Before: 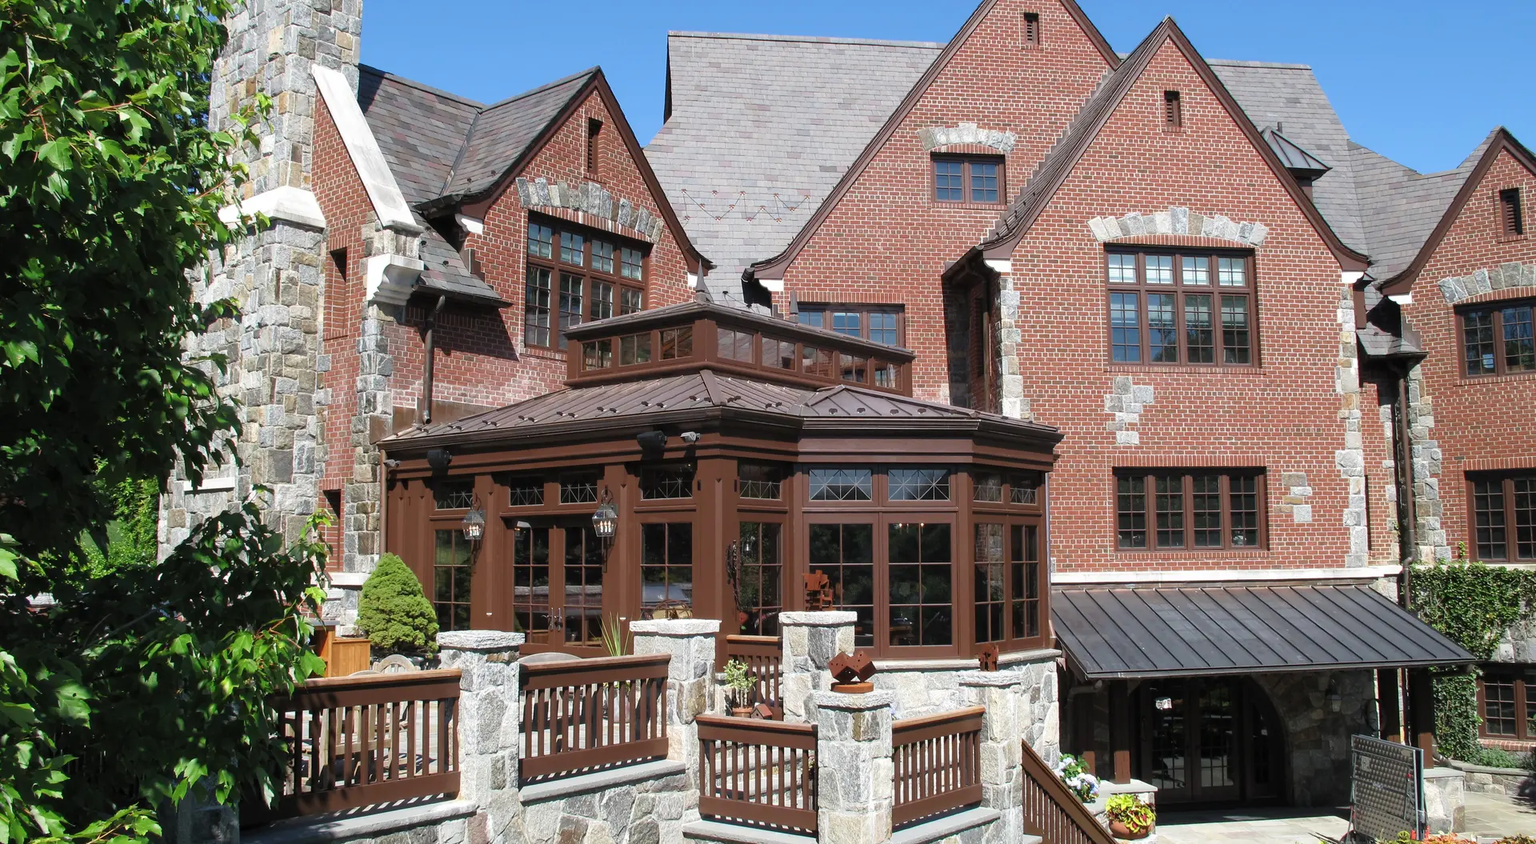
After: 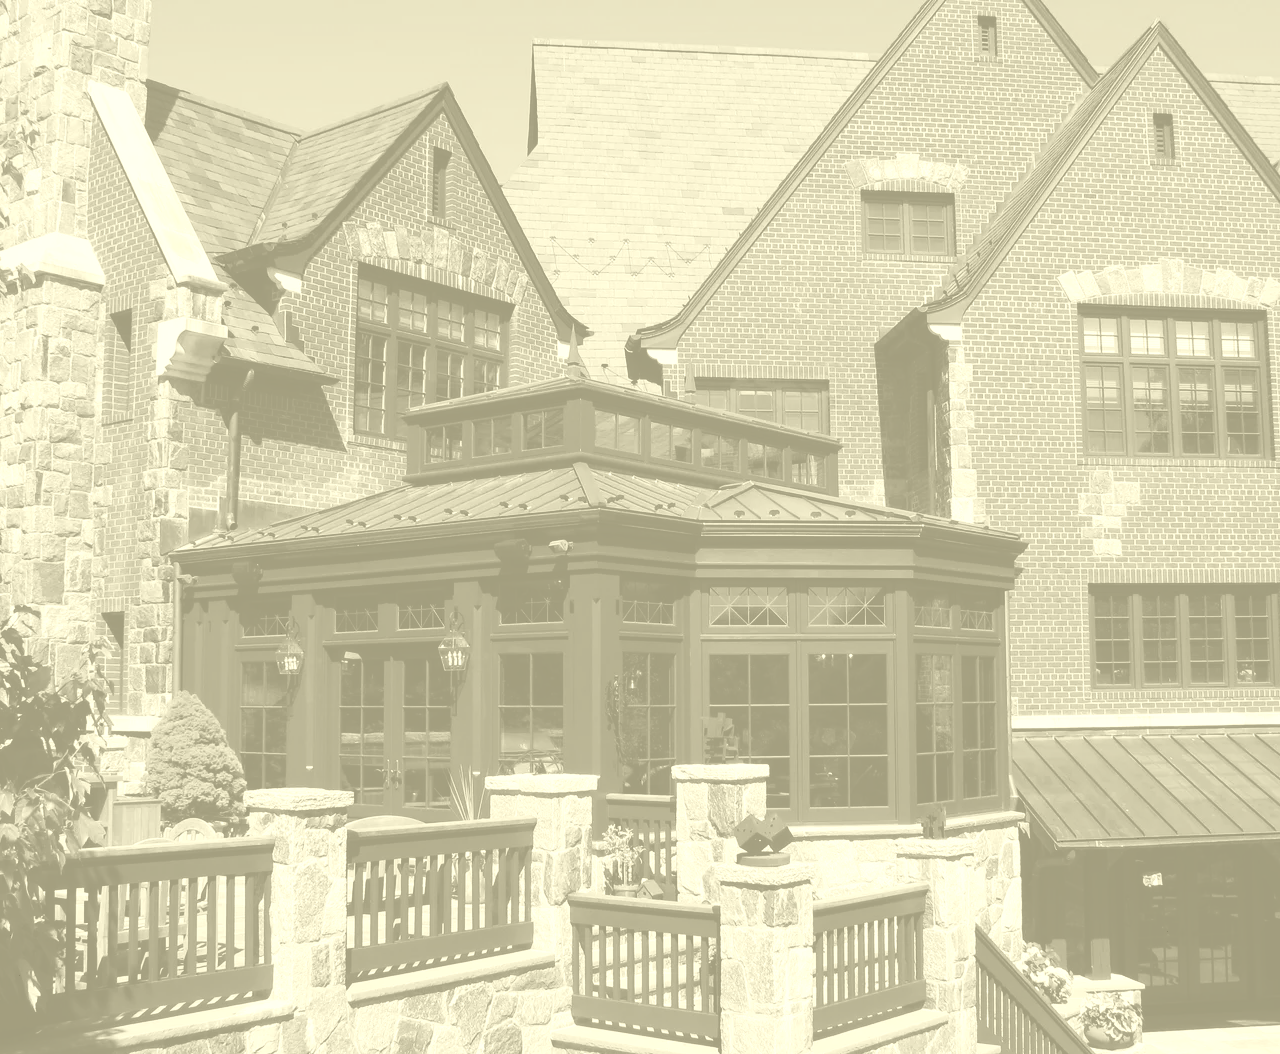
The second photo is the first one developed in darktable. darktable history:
crop and rotate: left 15.754%, right 17.579%
colorize: hue 43.2°, saturation 40%, version 1
tone curve: curves: ch0 [(0, 0) (0.003, 0.156) (0.011, 0.156) (0.025, 0.157) (0.044, 0.164) (0.069, 0.172) (0.1, 0.181) (0.136, 0.191) (0.177, 0.214) (0.224, 0.245) (0.277, 0.285) (0.335, 0.333) (0.399, 0.387) (0.468, 0.471) (0.543, 0.556) (0.623, 0.648) (0.709, 0.734) (0.801, 0.809) (0.898, 0.891) (1, 1)], preserve colors none
